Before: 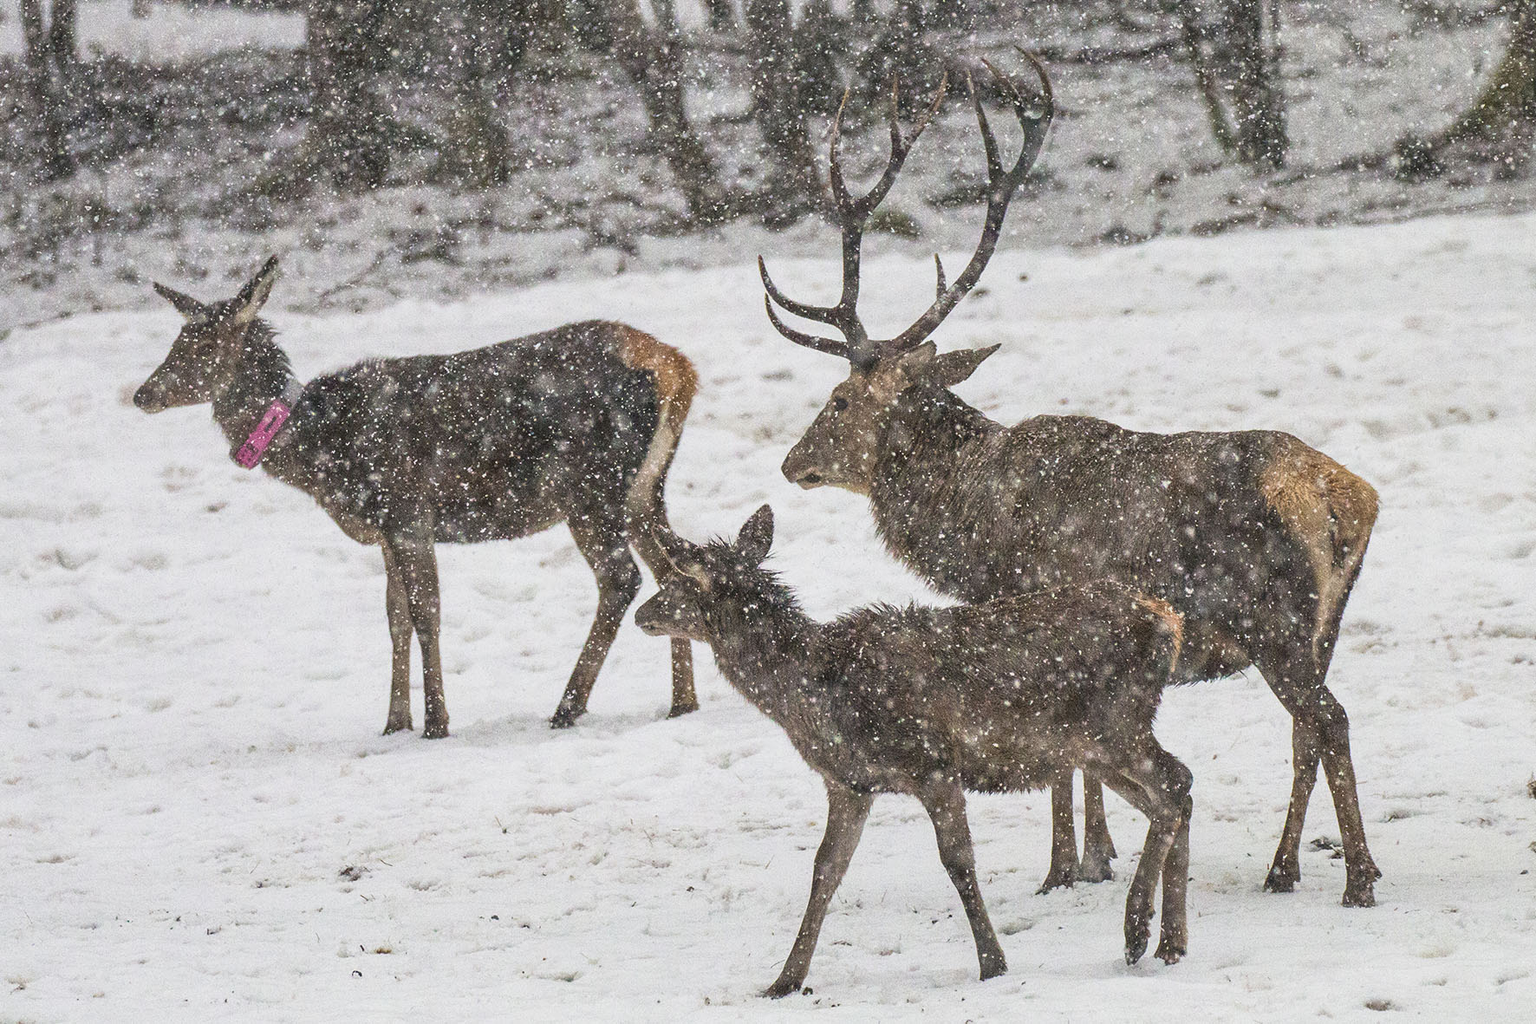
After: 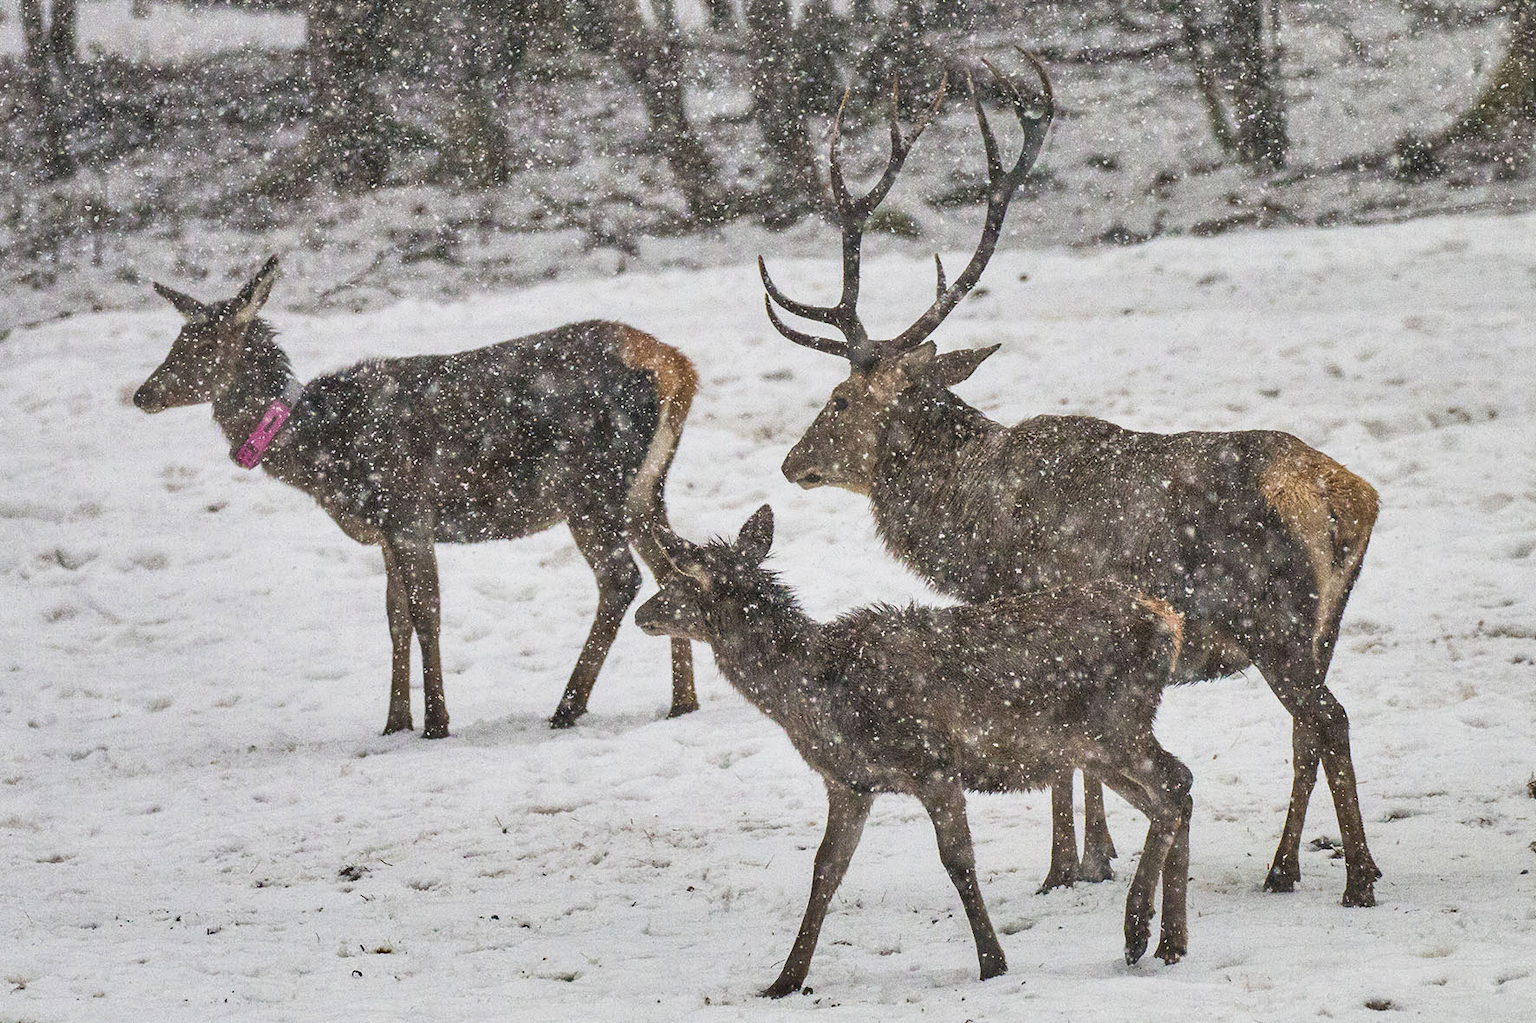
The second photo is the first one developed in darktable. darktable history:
shadows and highlights: shadows 22.7, highlights -48.71, soften with gaussian
exposure: compensate highlight preservation false
